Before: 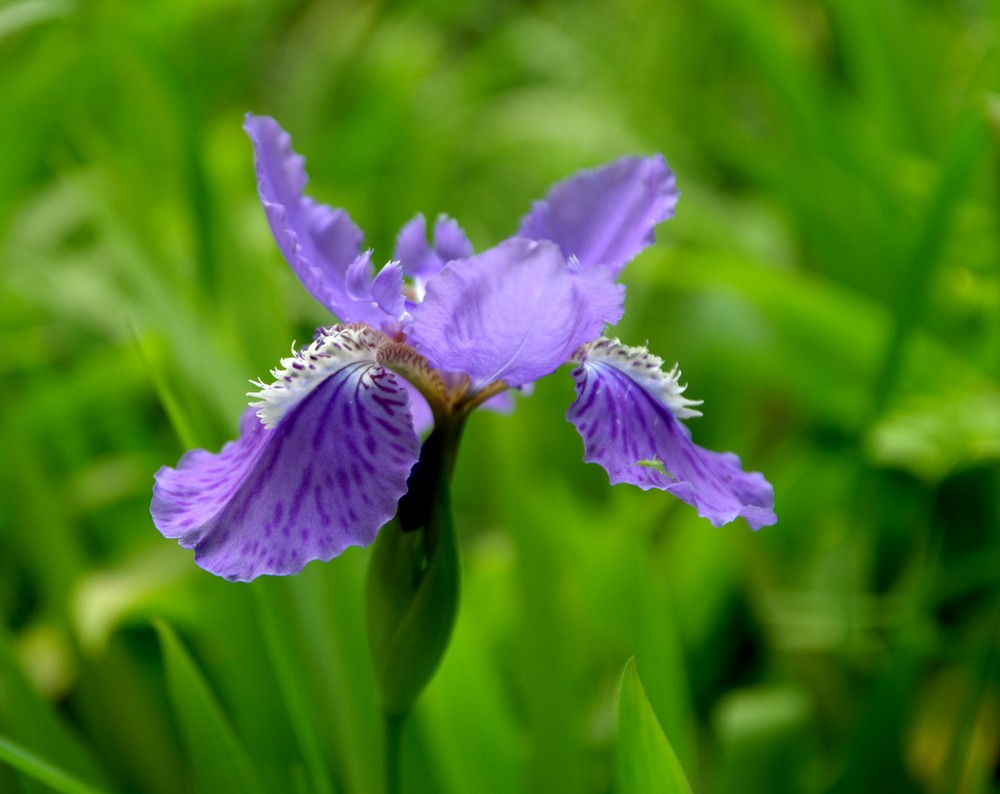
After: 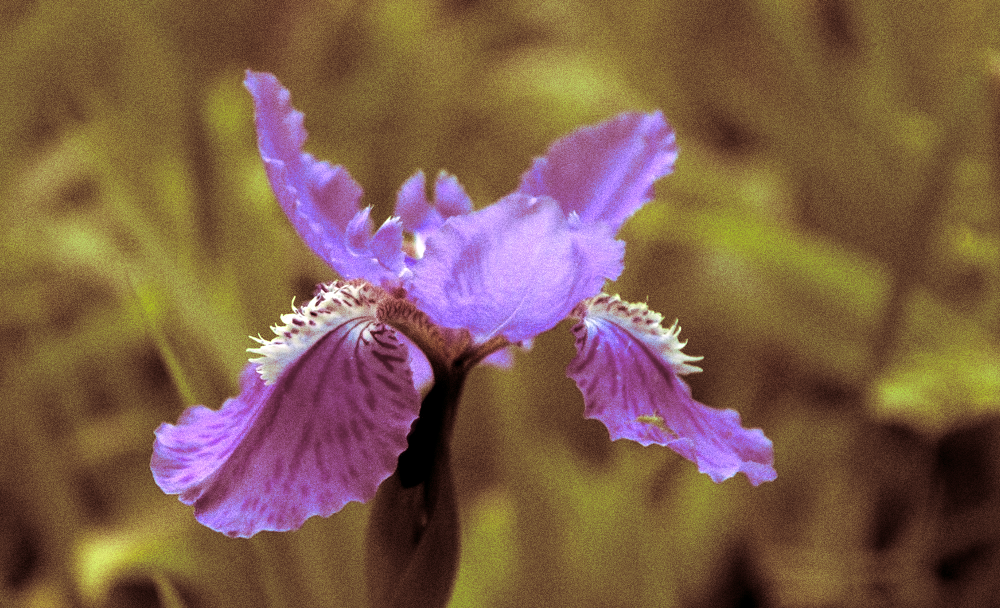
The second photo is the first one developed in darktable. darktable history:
crop: top 5.667%, bottom 17.637%
color balance: contrast 8.5%, output saturation 105%
color correction: highlights a* 4.02, highlights b* 4.98, shadows a* -7.55, shadows b* 4.98
grain: coarseness 0.09 ISO, strength 40%
split-toning: highlights › saturation 0, balance -61.83
